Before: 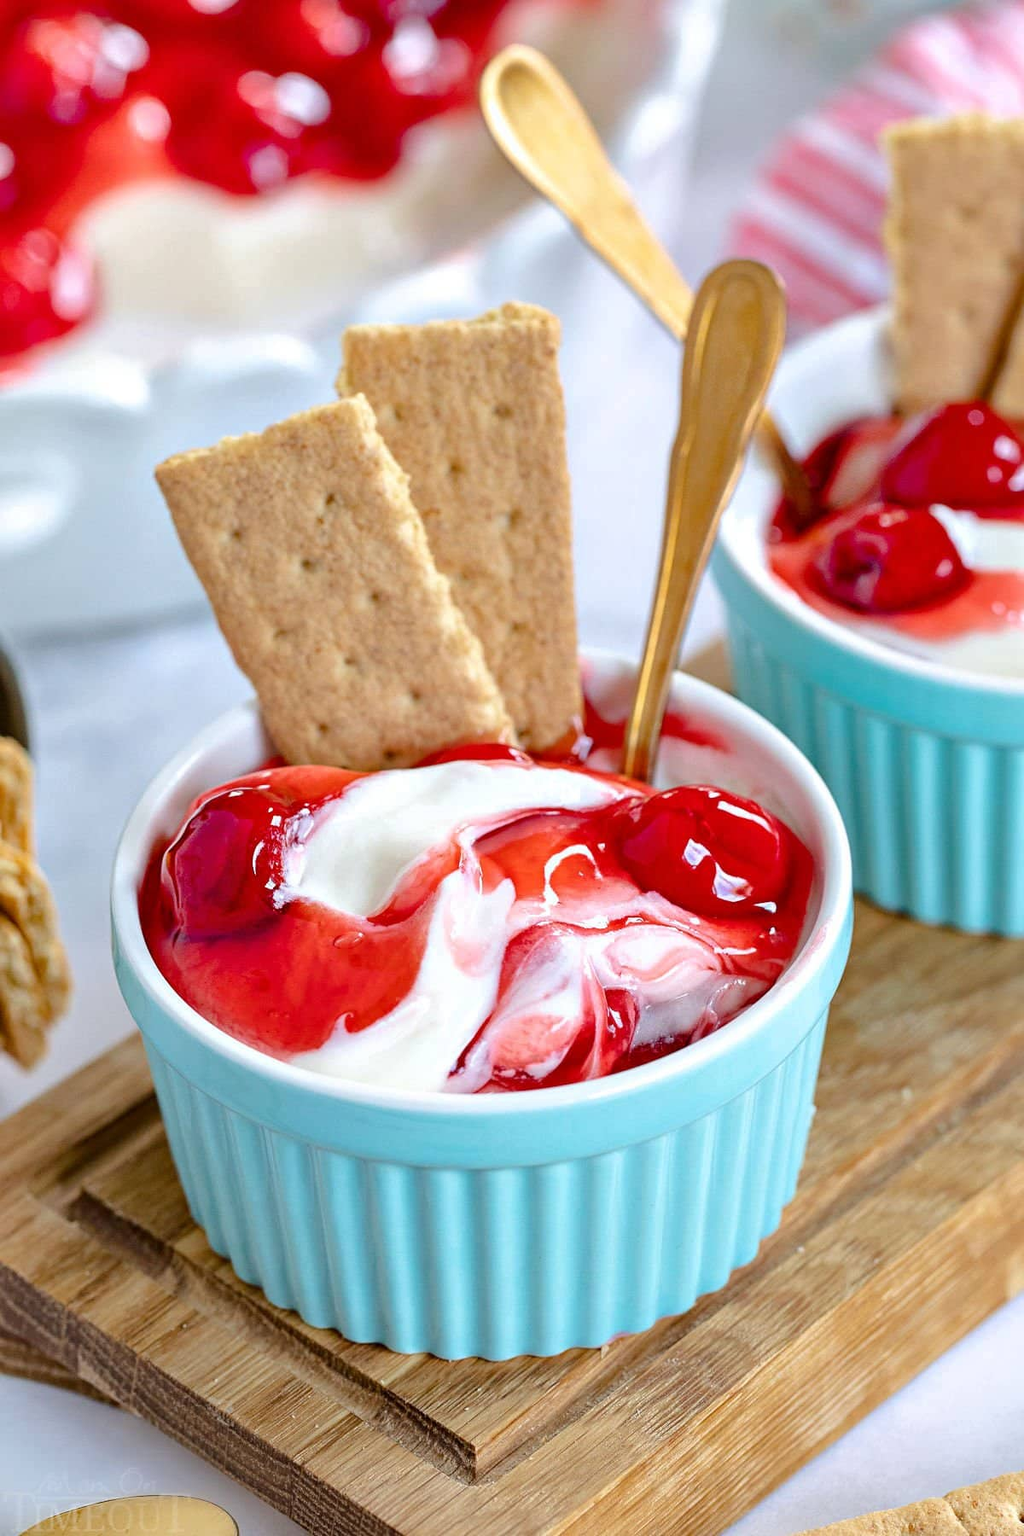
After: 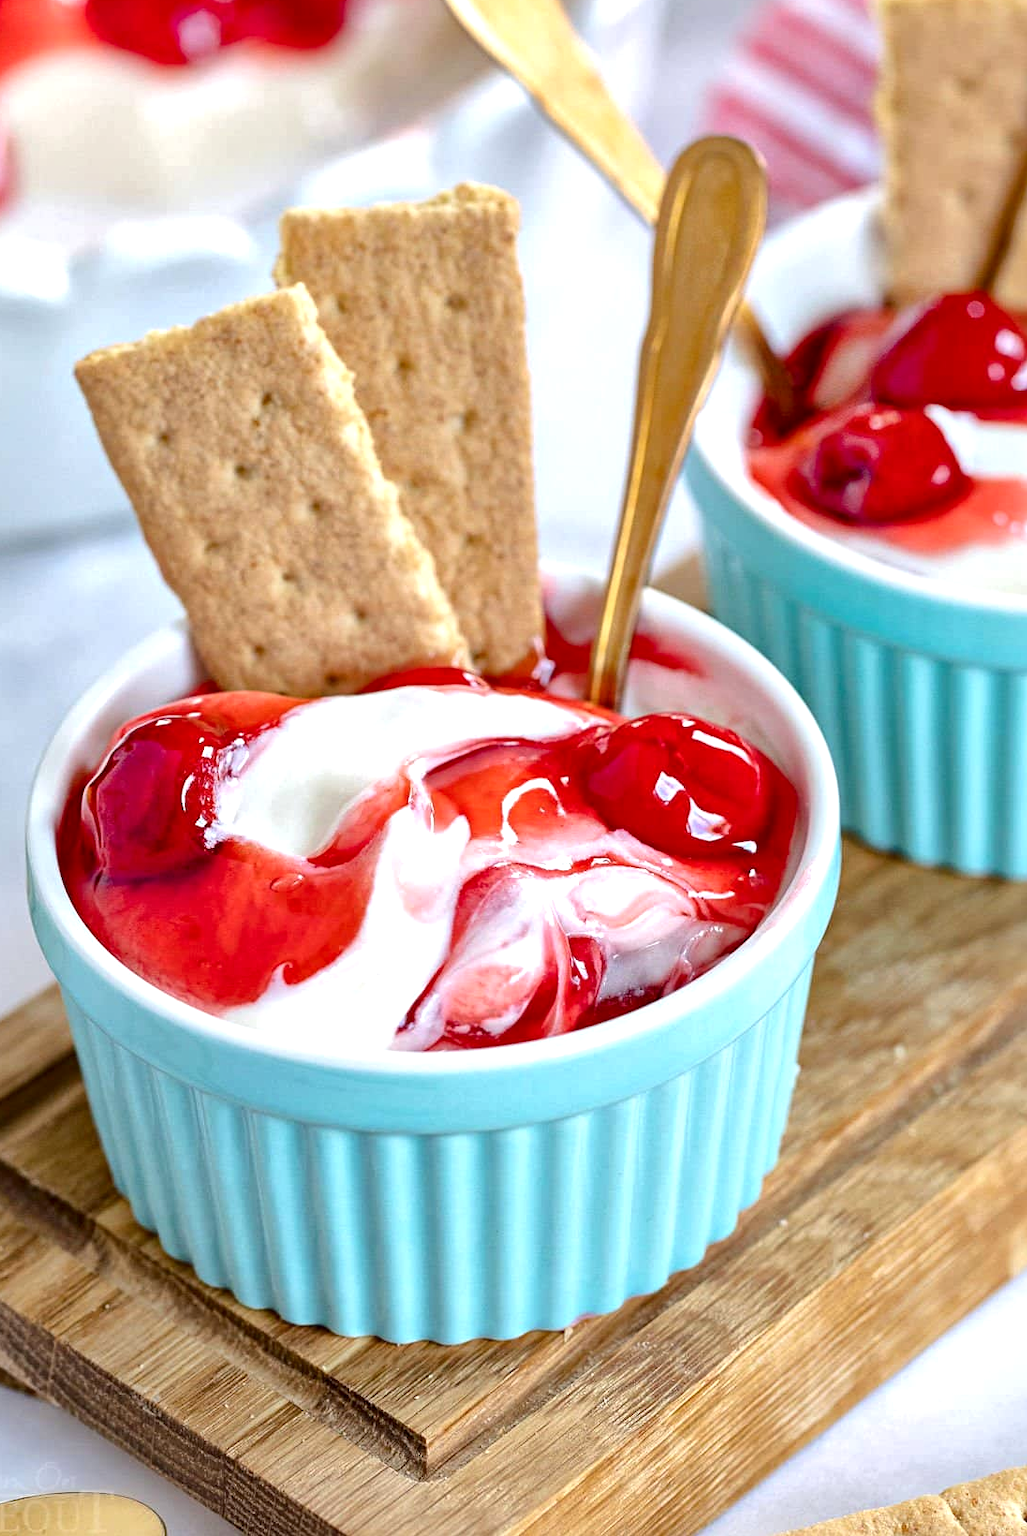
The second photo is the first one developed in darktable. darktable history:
exposure: exposure 0.202 EV, compensate exposure bias true, compensate highlight preservation false
crop and rotate: left 8.51%, top 8.888%
local contrast: mode bilateral grid, contrast 20, coarseness 50, detail 139%, midtone range 0.2
